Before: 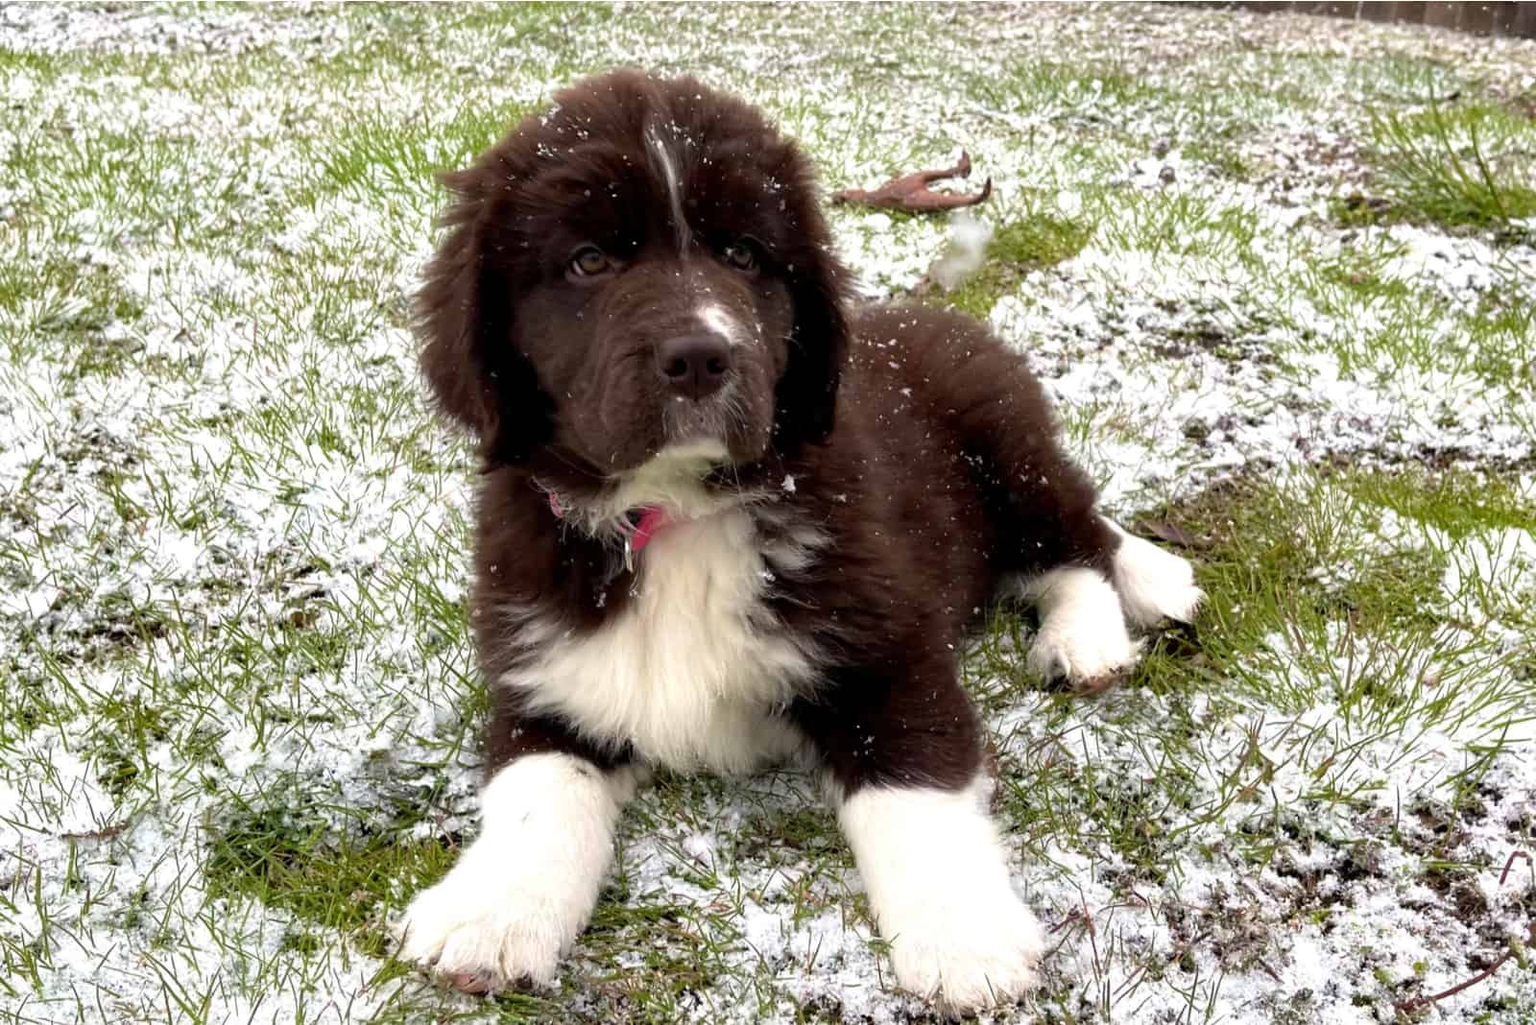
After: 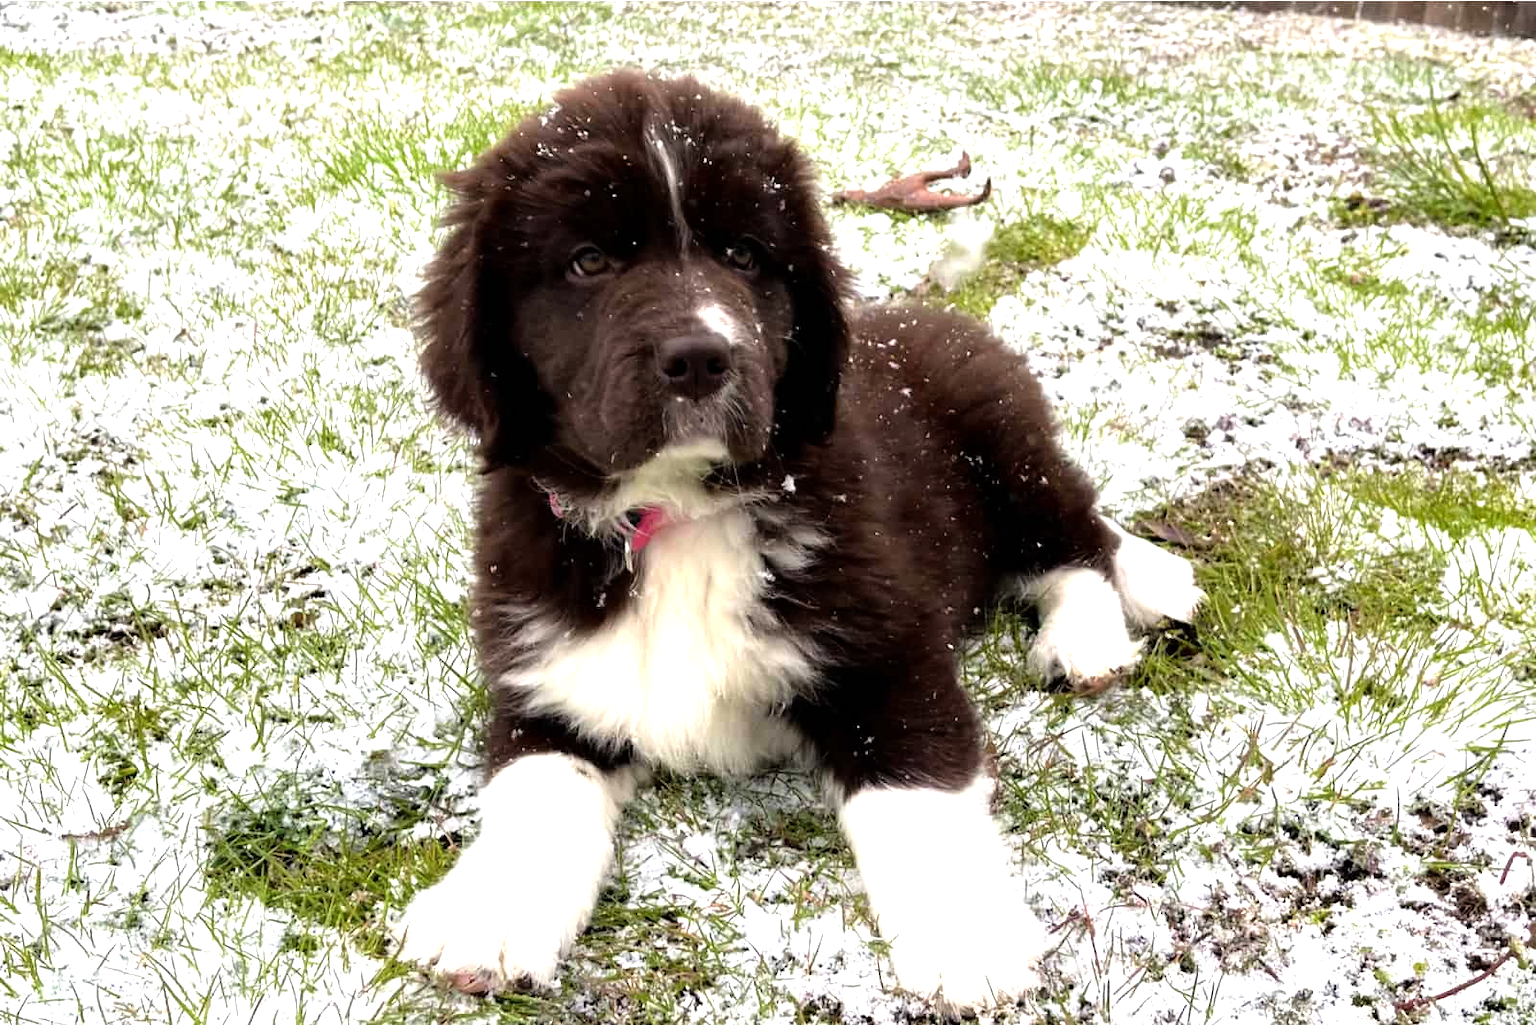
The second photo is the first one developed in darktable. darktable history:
tone equalizer: -8 EV -0.738 EV, -7 EV -0.689 EV, -6 EV -0.577 EV, -5 EV -0.413 EV, -3 EV 0.383 EV, -2 EV 0.6 EV, -1 EV 0.69 EV, +0 EV 0.732 EV
